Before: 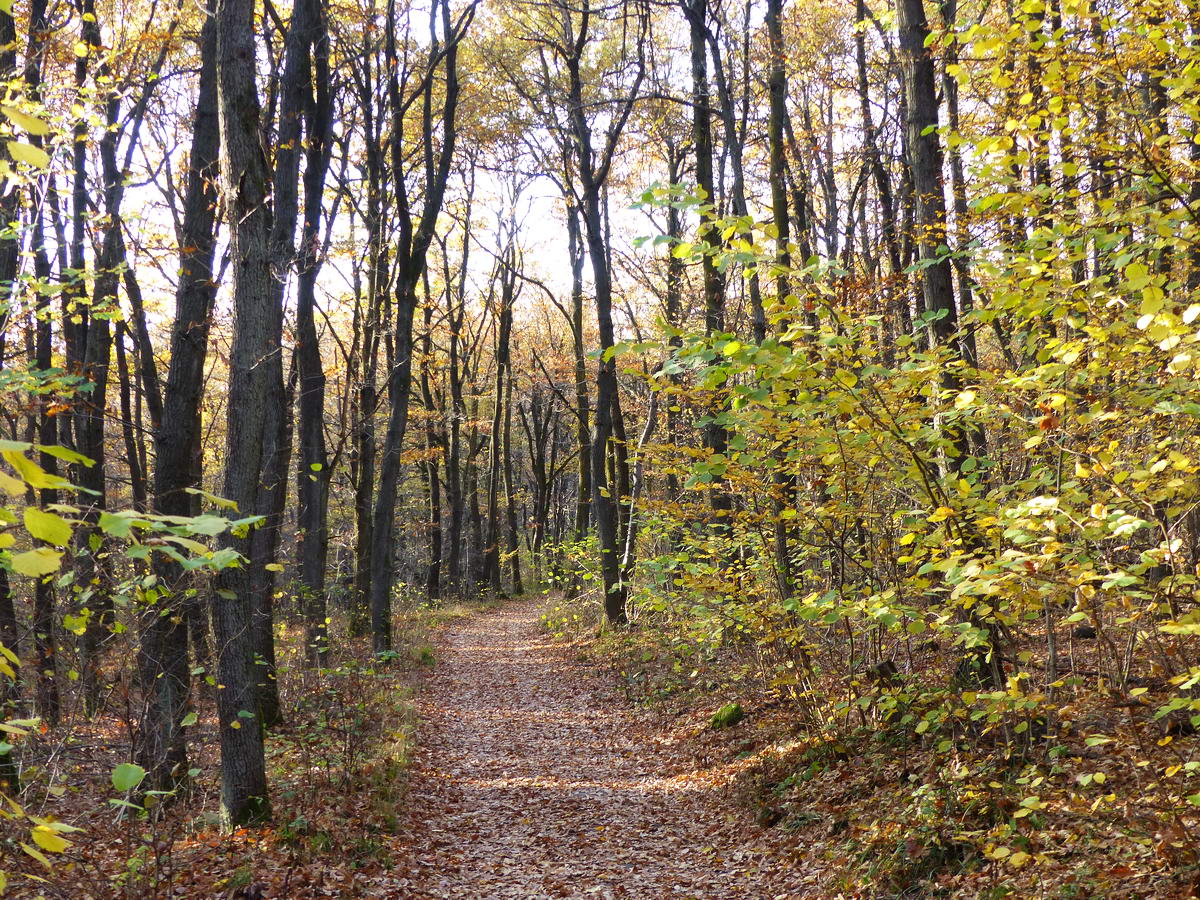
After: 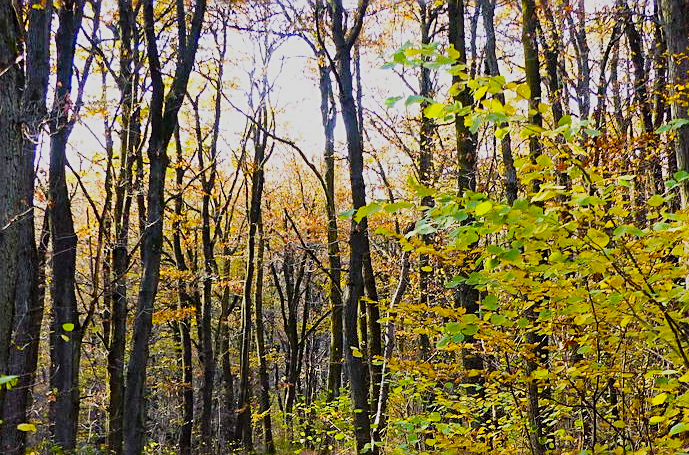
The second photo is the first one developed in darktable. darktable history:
sharpen: on, module defaults
filmic rgb: black relative exposure -8.37 EV, white relative exposure 4.68 EV, hardness 3.81
crop: left 20.732%, top 15.641%, right 21.802%, bottom 33.704%
color balance rgb: highlights gain › luminance 14.667%, linear chroma grading › shadows 31.754%, linear chroma grading › global chroma -2.214%, linear chroma grading › mid-tones 4.012%, perceptual saturation grading › global saturation 29.539%, global vibrance 20%
